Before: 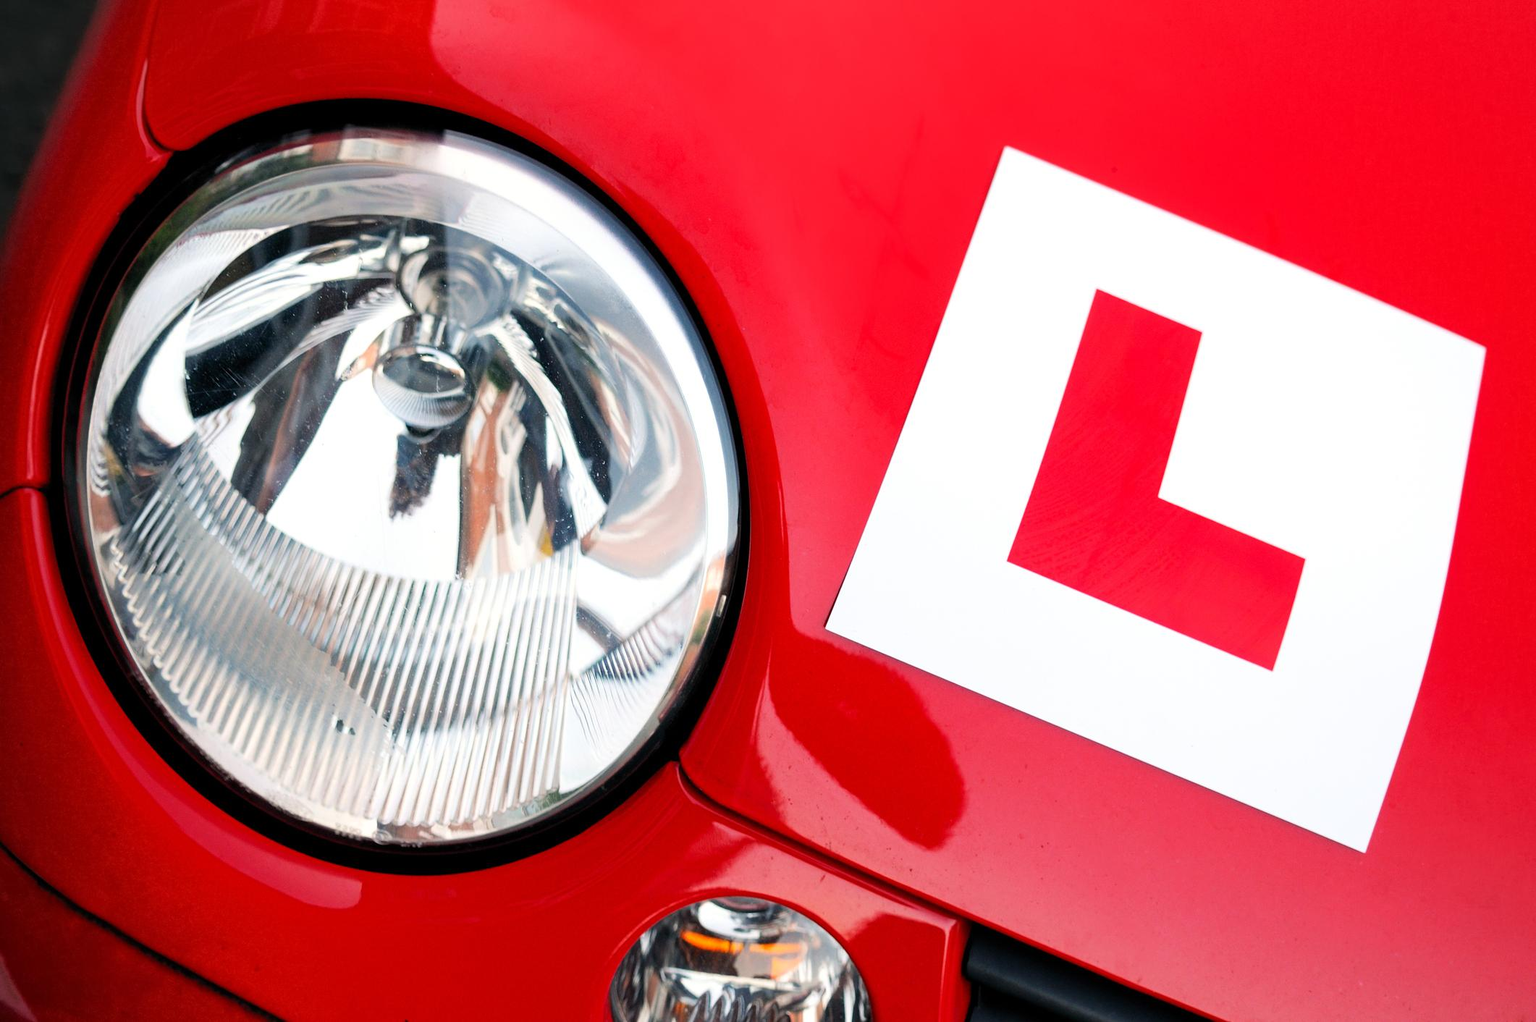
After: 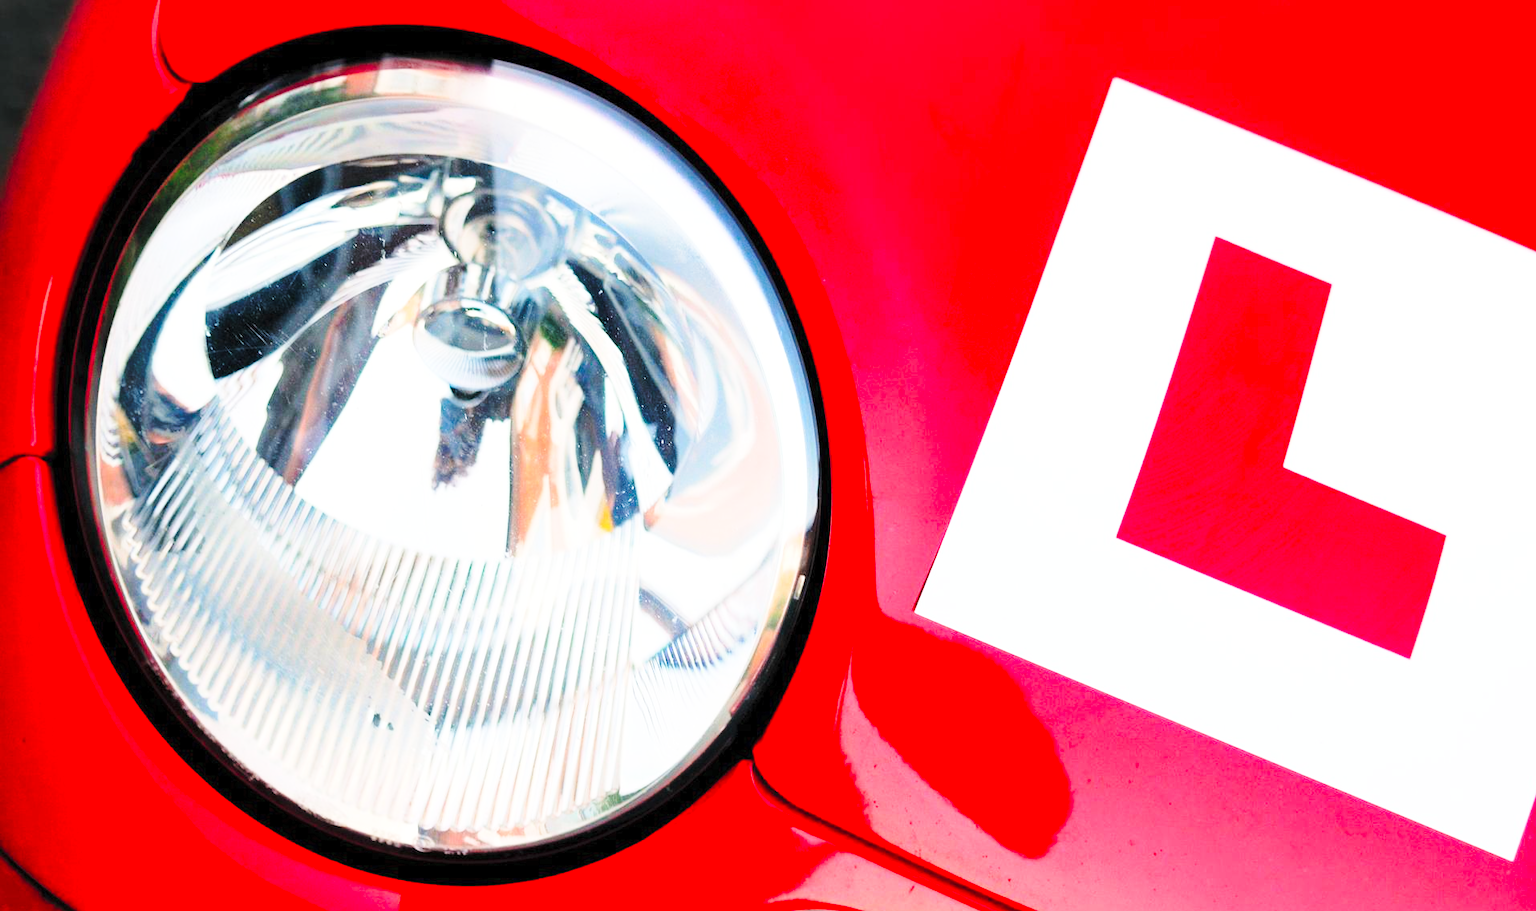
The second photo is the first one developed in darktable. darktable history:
crop: top 7.49%, right 9.717%, bottom 11.943%
base curve: curves: ch0 [(0, 0) (0.028, 0.03) (0.121, 0.232) (0.46, 0.748) (0.859, 0.968) (1, 1)], preserve colors none
contrast brightness saturation: contrast 0.07, brightness 0.18, saturation 0.4
